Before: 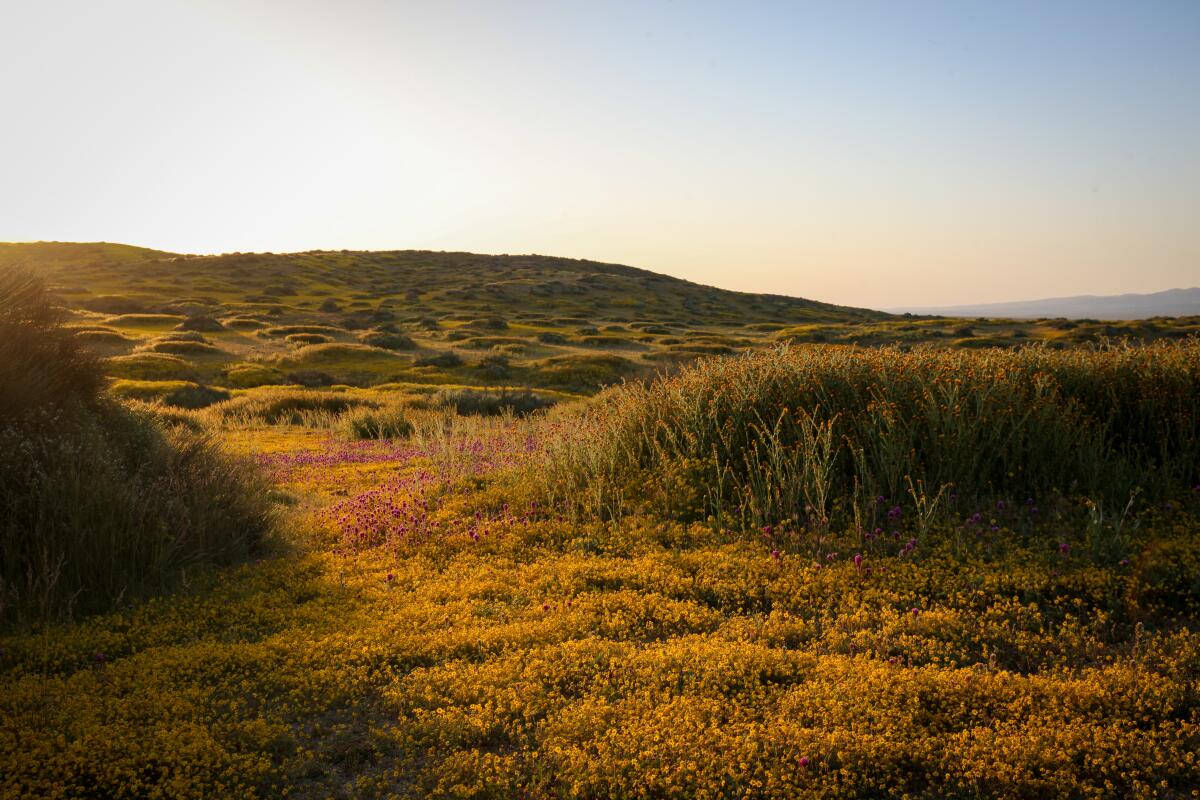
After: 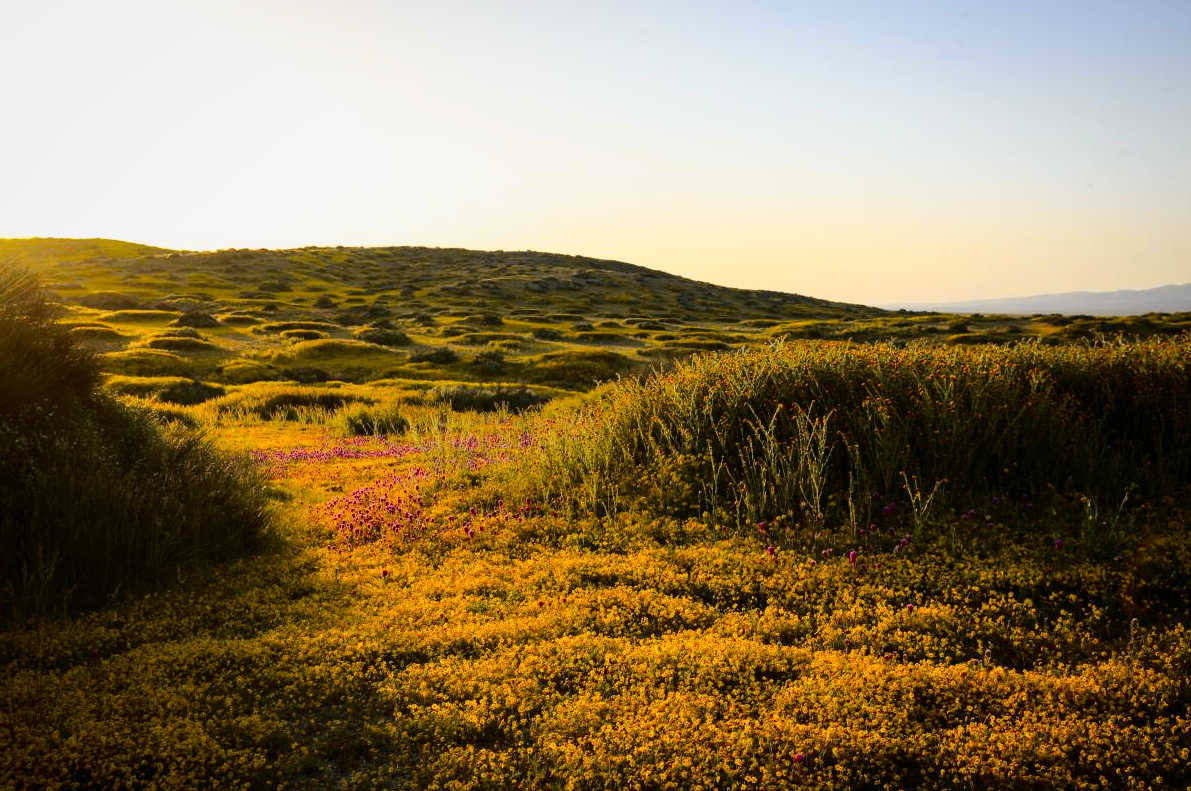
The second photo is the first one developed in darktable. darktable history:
crop: left 0.436%, top 0.543%, right 0.242%, bottom 0.546%
tone curve: curves: ch0 [(0, 0) (0.136, 0.071) (0.346, 0.366) (0.489, 0.573) (0.66, 0.748) (0.858, 0.926) (1, 0.977)]; ch1 [(0, 0) (0.353, 0.344) (0.45, 0.46) (0.498, 0.498) (0.521, 0.512) (0.563, 0.559) (0.592, 0.605) (0.641, 0.673) (1, 1)]; ch2 [(0, 0) (0.333, 0.346) (0.375, 0.375) (0.424, 0.43) (0.476, 0.492) (0.502, 0.502) (0.524, 0.531) (0.579, 0.61) (0.612, 0.644) (0.641, 0.722) (1, 1)], color space Lab, independent channels, preserve colors none
